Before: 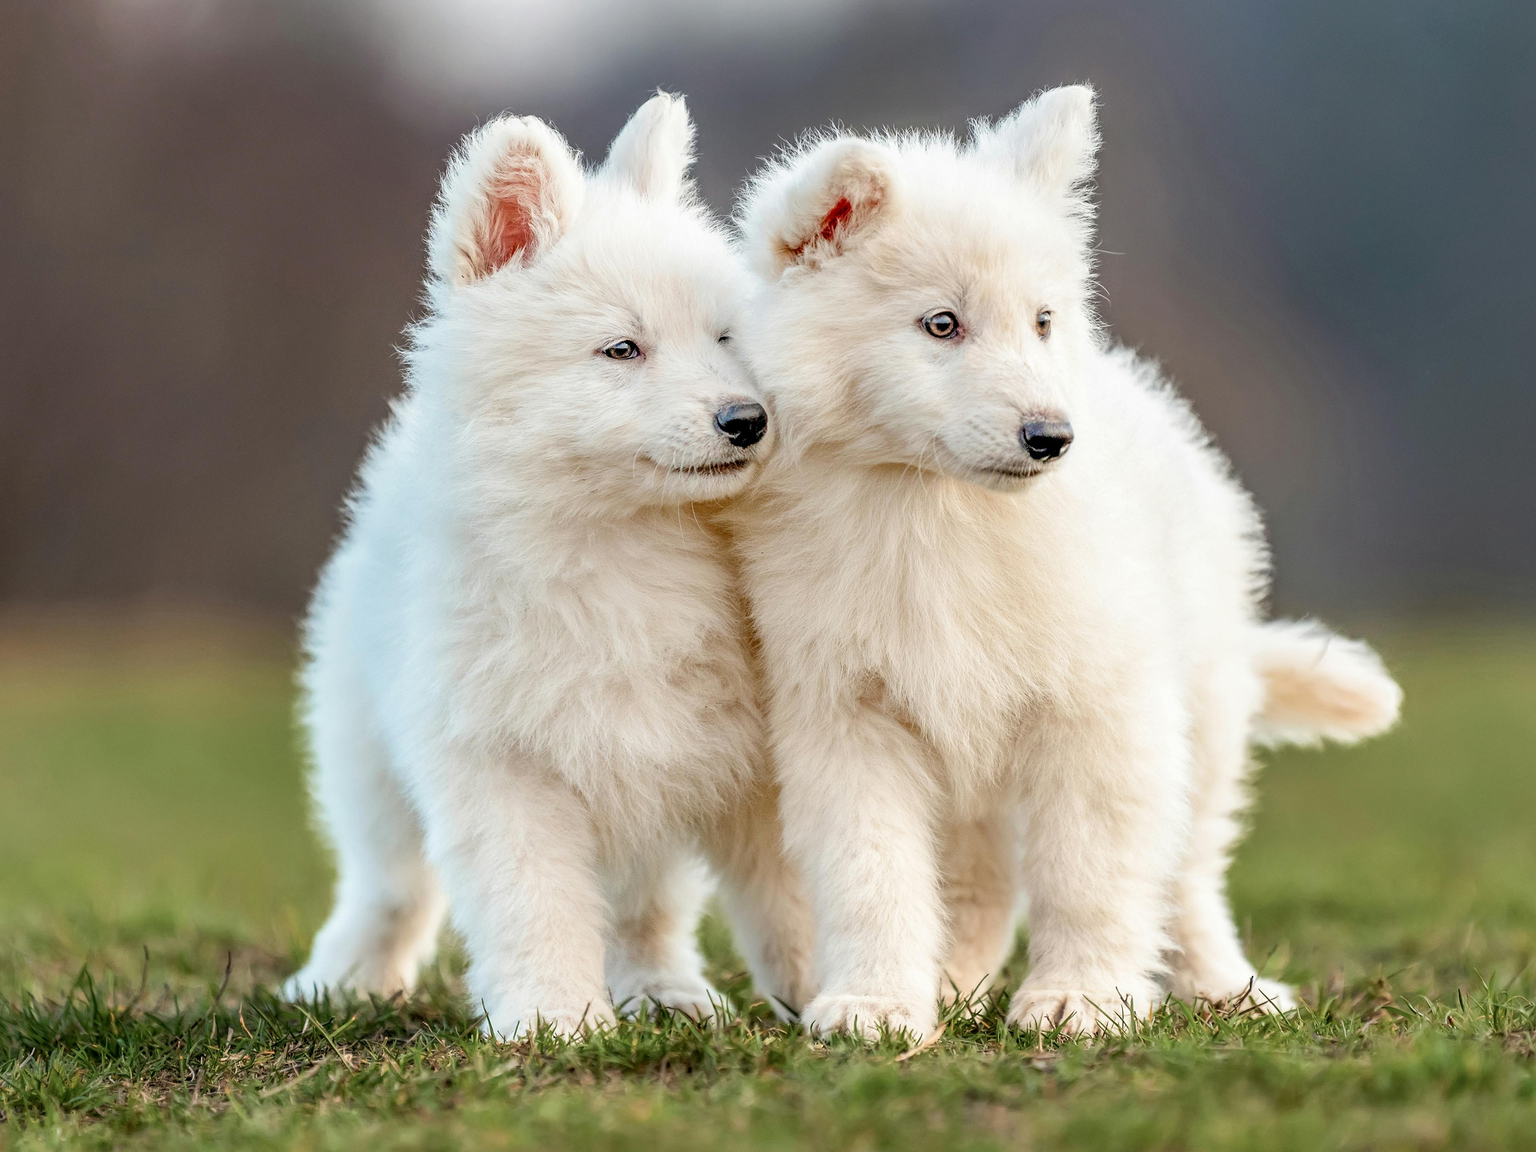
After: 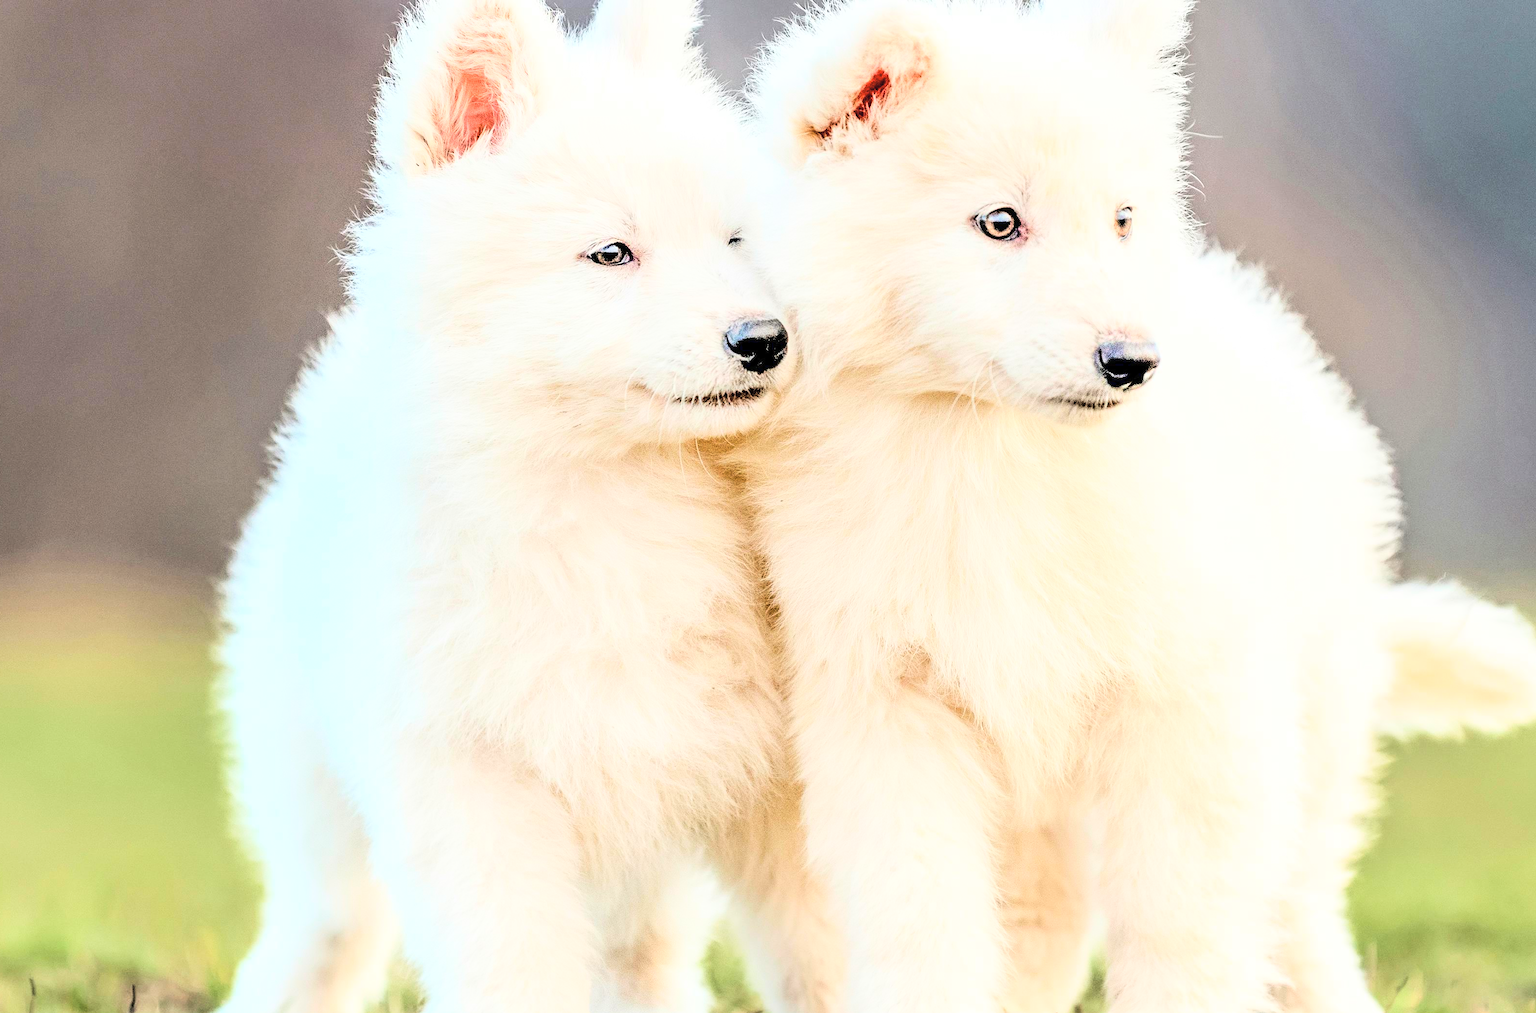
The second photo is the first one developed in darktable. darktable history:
crop: left 7.794%, top 12.27%, right 9.951%, bottom 15.401%
contrast brightness saturation: brightness 0.149
base curve: curves: ch0 [(0, 0) (0, 0) (0.002, 0.001) (0.008, 0.003) (0.019, 0.011) (0.037, 0.037) (0.064, 0.11) (0.102, 0.232) (0.152, 0.379) (0.216, 0.524) (0.296, 0.665) (0.394, 0.789) (0.512, 0.881) (0.651, 0.945) (0.813, 0.986) (1, 1)]
